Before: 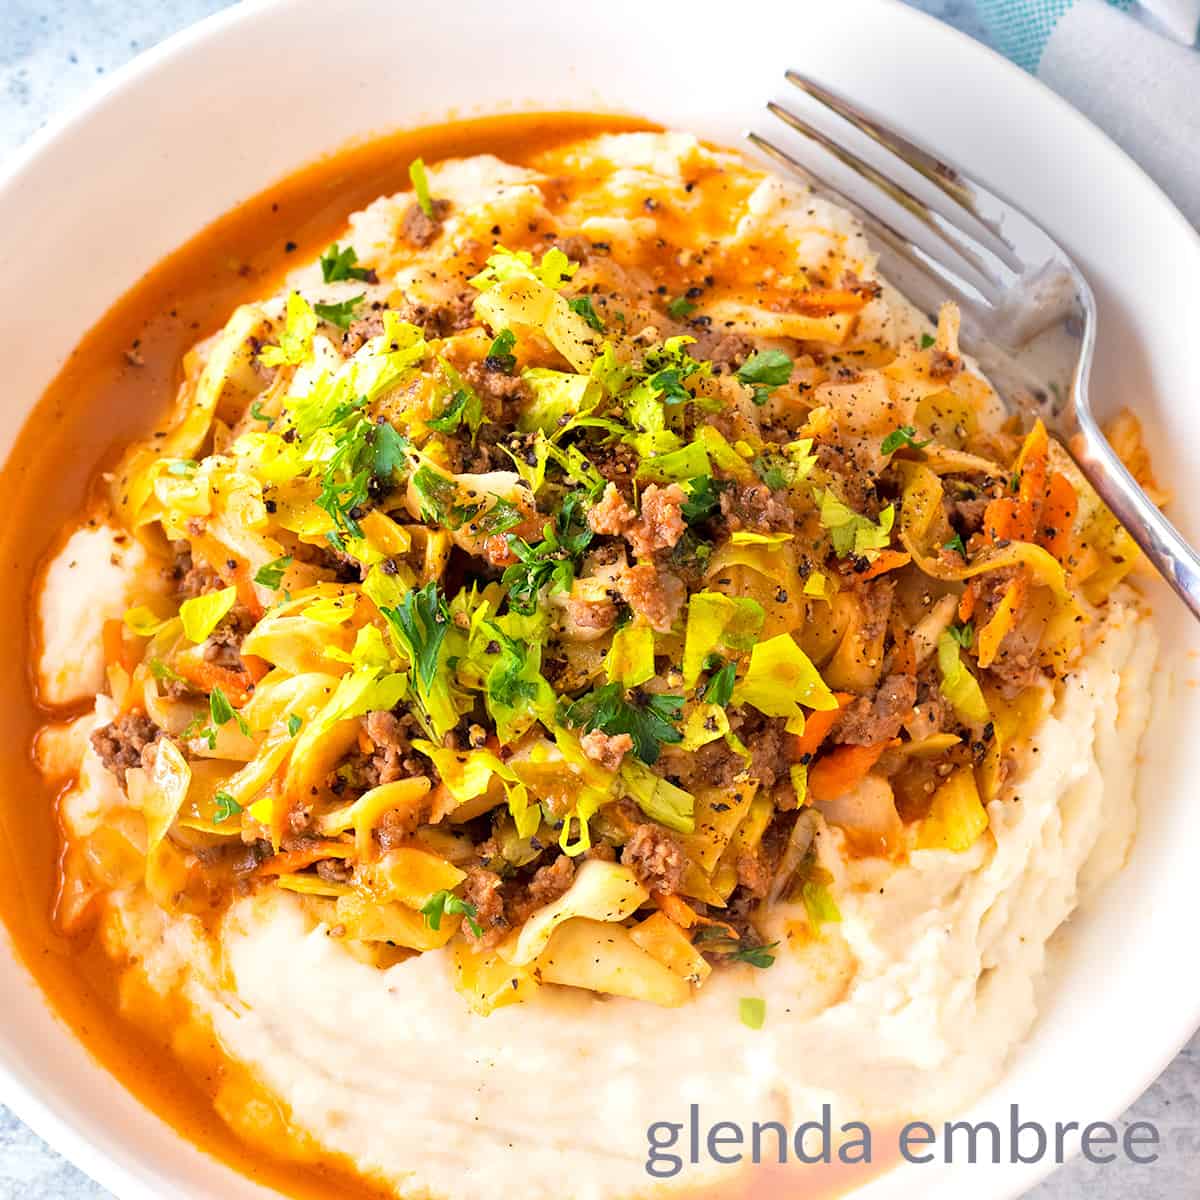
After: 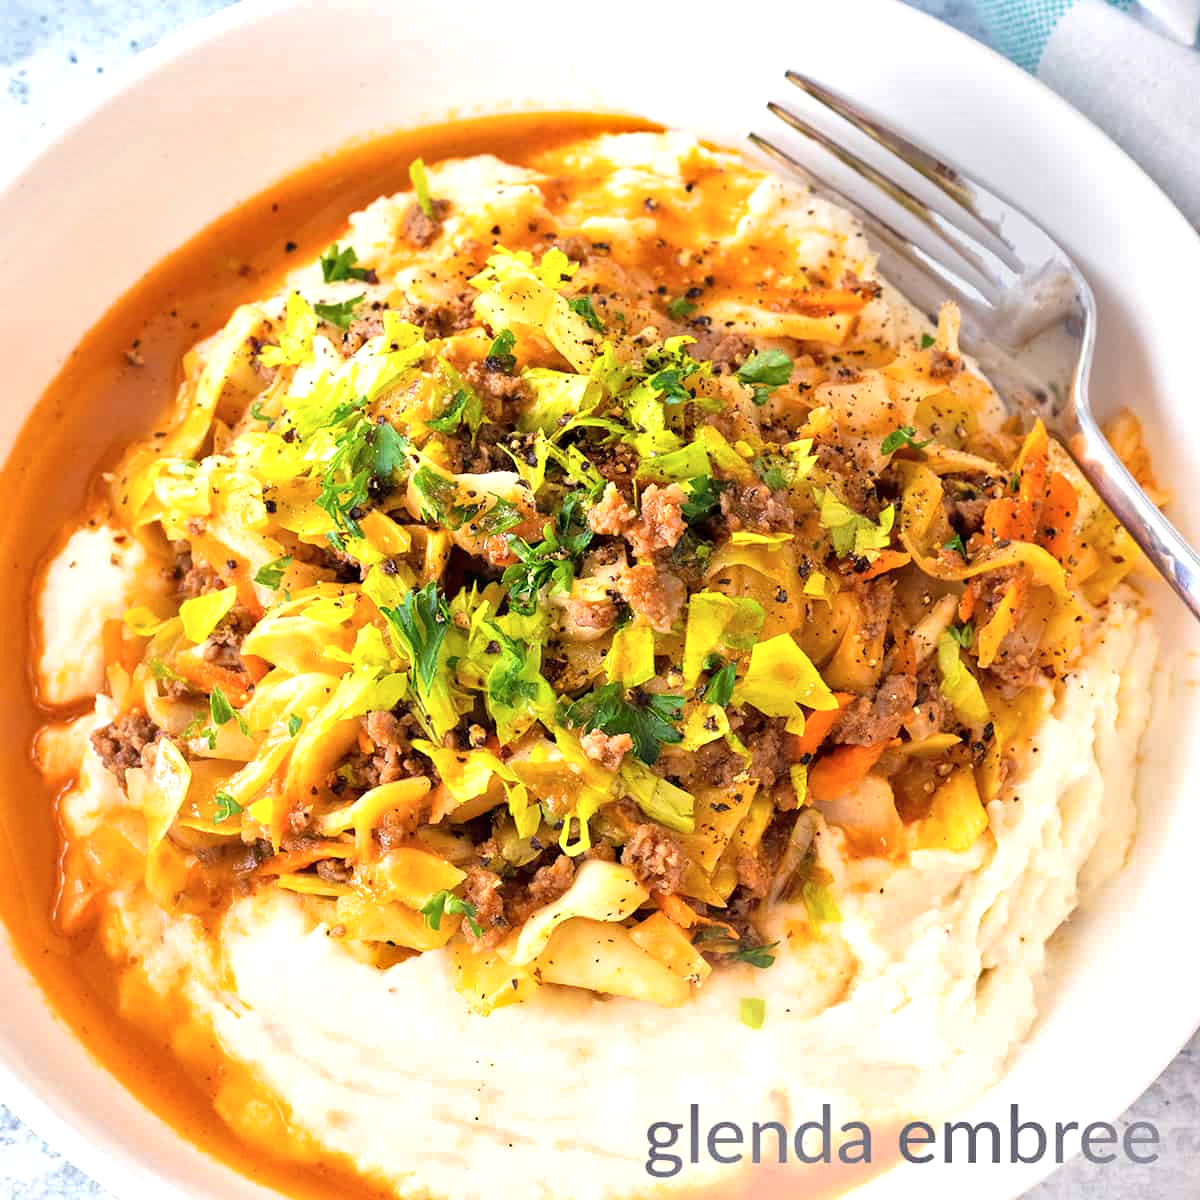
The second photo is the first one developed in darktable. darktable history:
shadows and highlights: radius 44.78, white point adjustment 6.64, compress 79.65%, highlights color adjustment 78.42%, soften with gaussian
